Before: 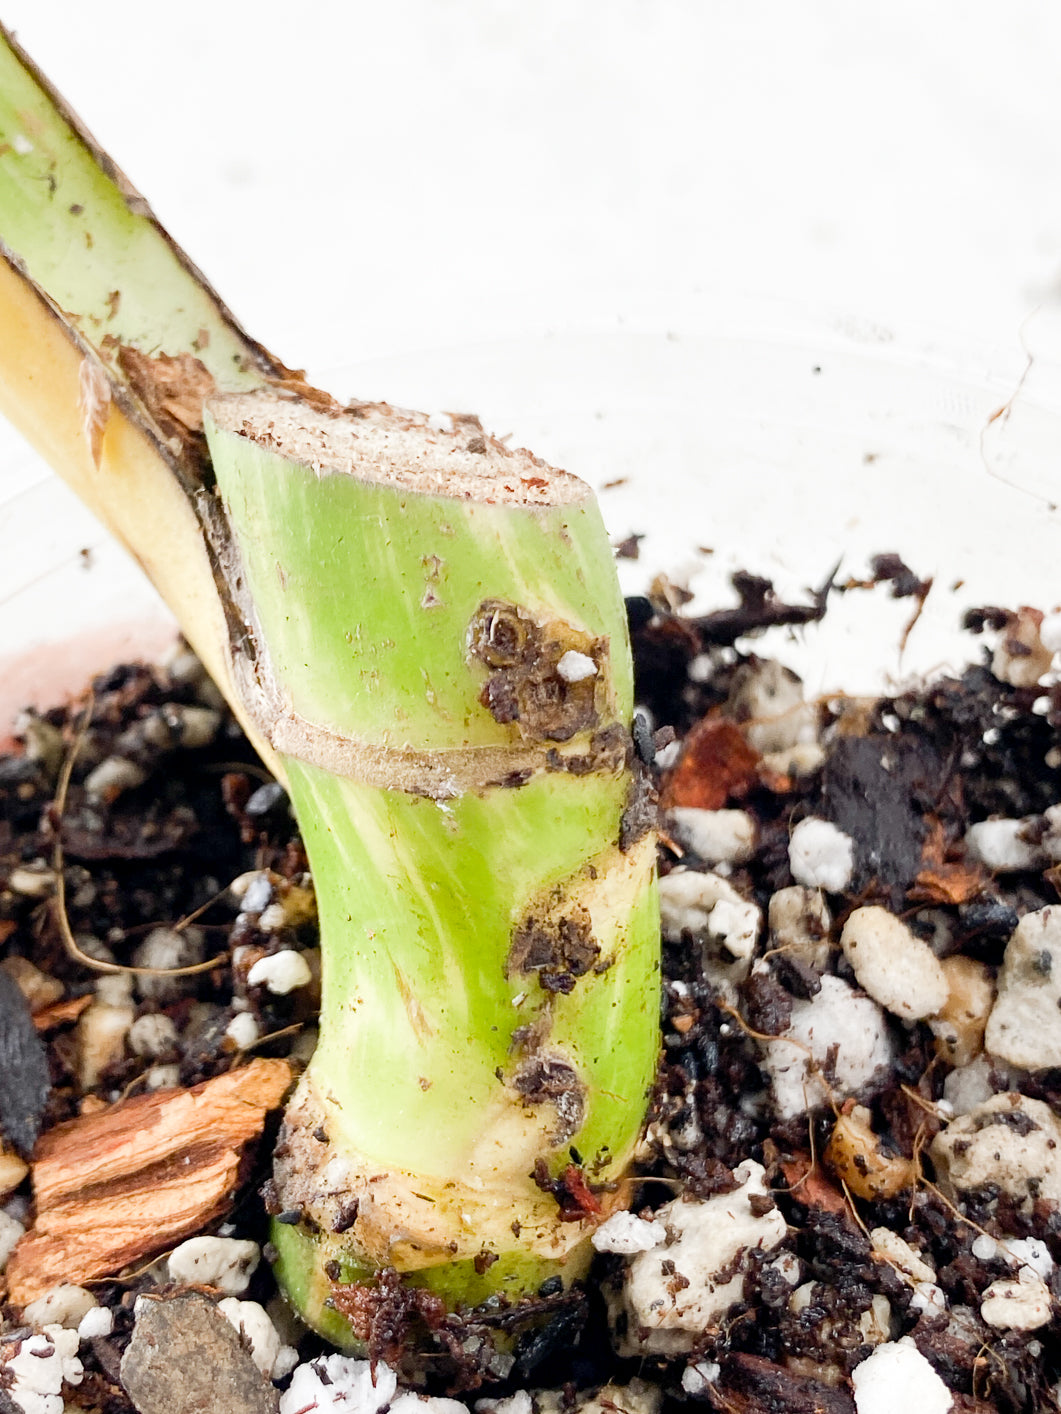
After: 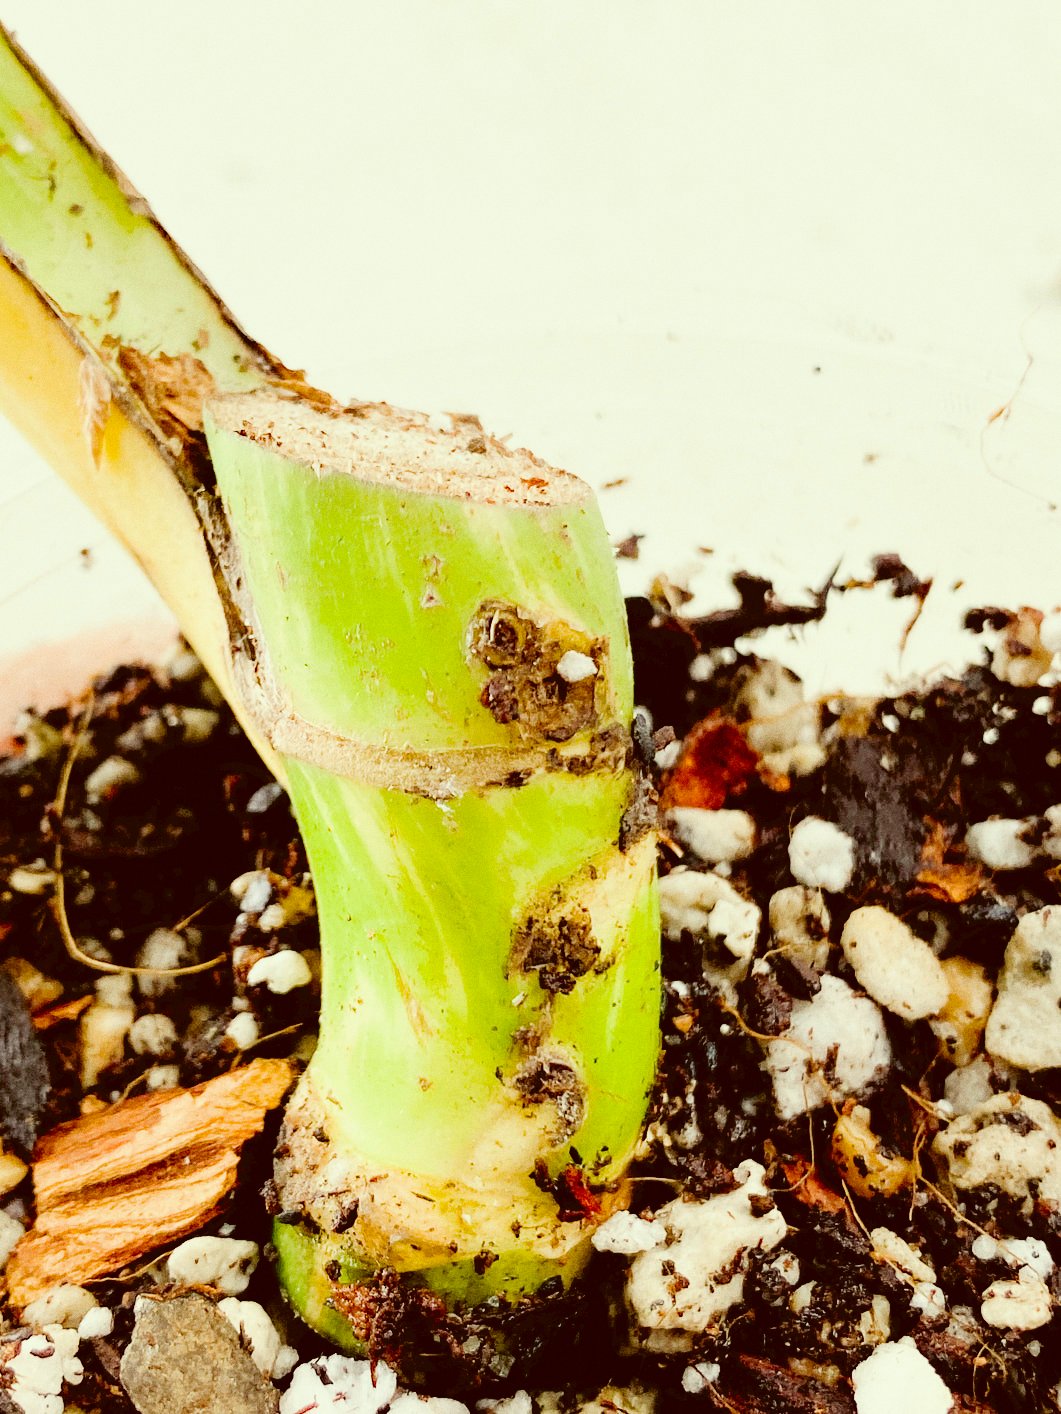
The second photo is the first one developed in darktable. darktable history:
color balance rgb: global vibrance 42.74%
filmic rgb: black relative exposure -4.93 EV, white relative exposure 2.84 EV, hardness 3.72
grain: coarseness 7.08 ISO, strength 21.67%, mid-tones bias 59.58%
tone curve: curves: ch0 [(0, 0) (0.003, 0.048) (0.011, 0.048) (0.025, 0.048) (0.044, 0.049) (0.069, 0.048) (0.1, 0.052) (0.136, 0.071) (0.177, 0.109) (0.224, 0.157) (0.277, 0.233) (0.335, 0.32) (0.399, 0.404) (0.468, 0.496) (0.543, 0.582) (0.623, 0.653) (0.709, 0.738) (0.801, 0.811) (0.898, 0.895) (1, 1)], preserve colors none
color correction: highlights a* -5.3, highlights b* 9.8, shadows a* 9.8, shadows b* 24.26
